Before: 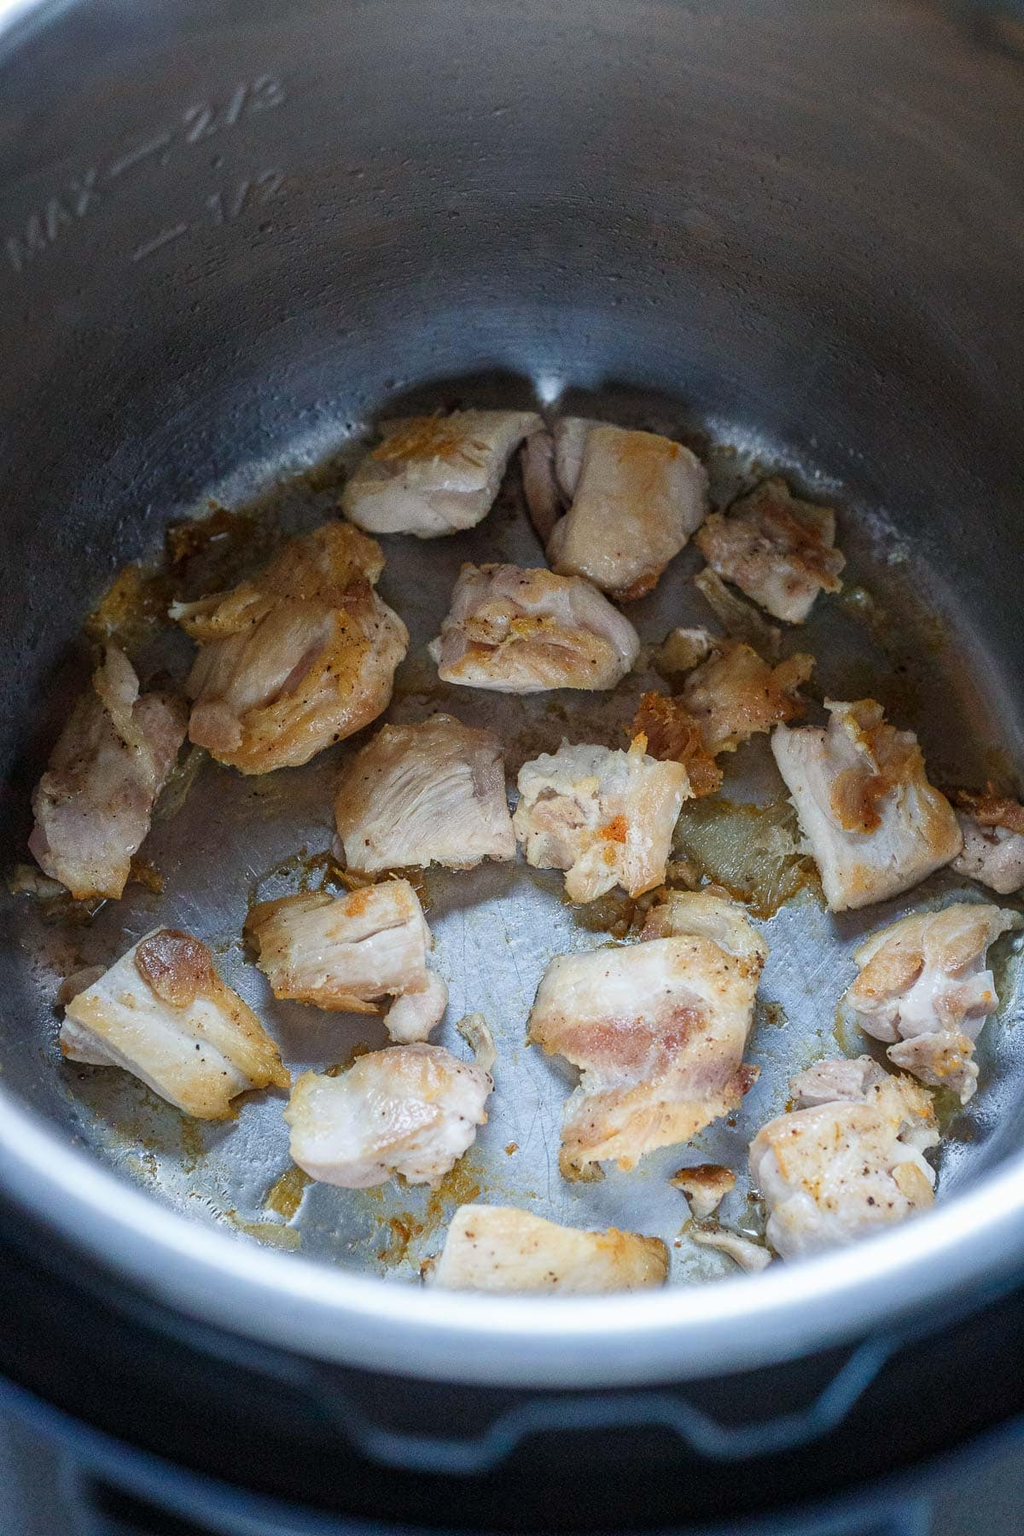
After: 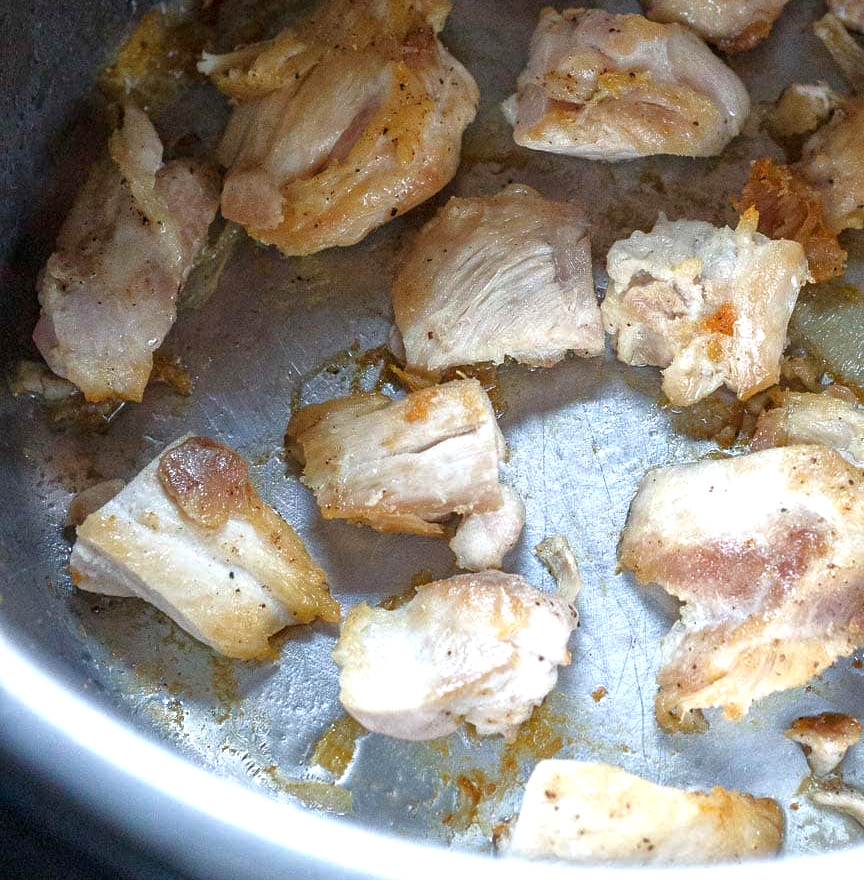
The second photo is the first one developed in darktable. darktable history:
exposure: black level correction 0.001, exposure 0.5 EV, compensate highlight preservation false
tone equalizer: -8 EV -0.001 EV, -7 EV 0.003 EV, -6 EV -0.004 EV, -5 EV -0.012 EV, -4 EV -0.058 EV, -3 EV -0.214 EV, -2 EV -0.28 EV, -1 EV 0.081 EV, +0 EV 0.323 EV, edges refinement/feathering 500, mask exposure compensation -1.57 EV, preserve details no
crop: top 36.25%, right 27.992%, bottom 14.84%
